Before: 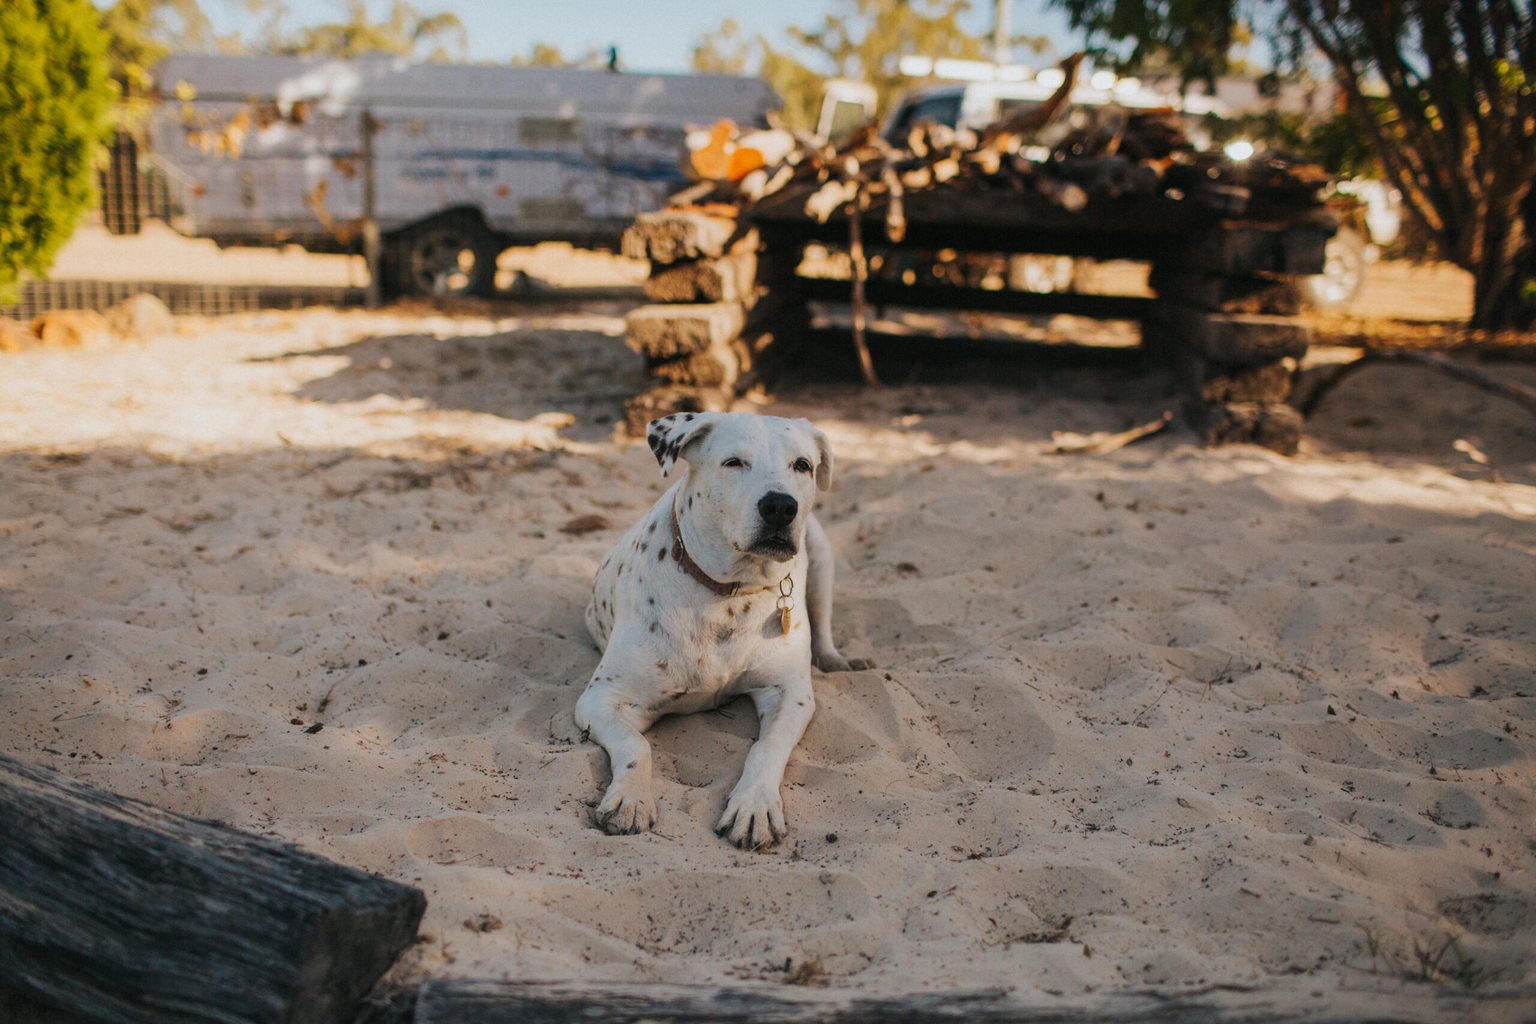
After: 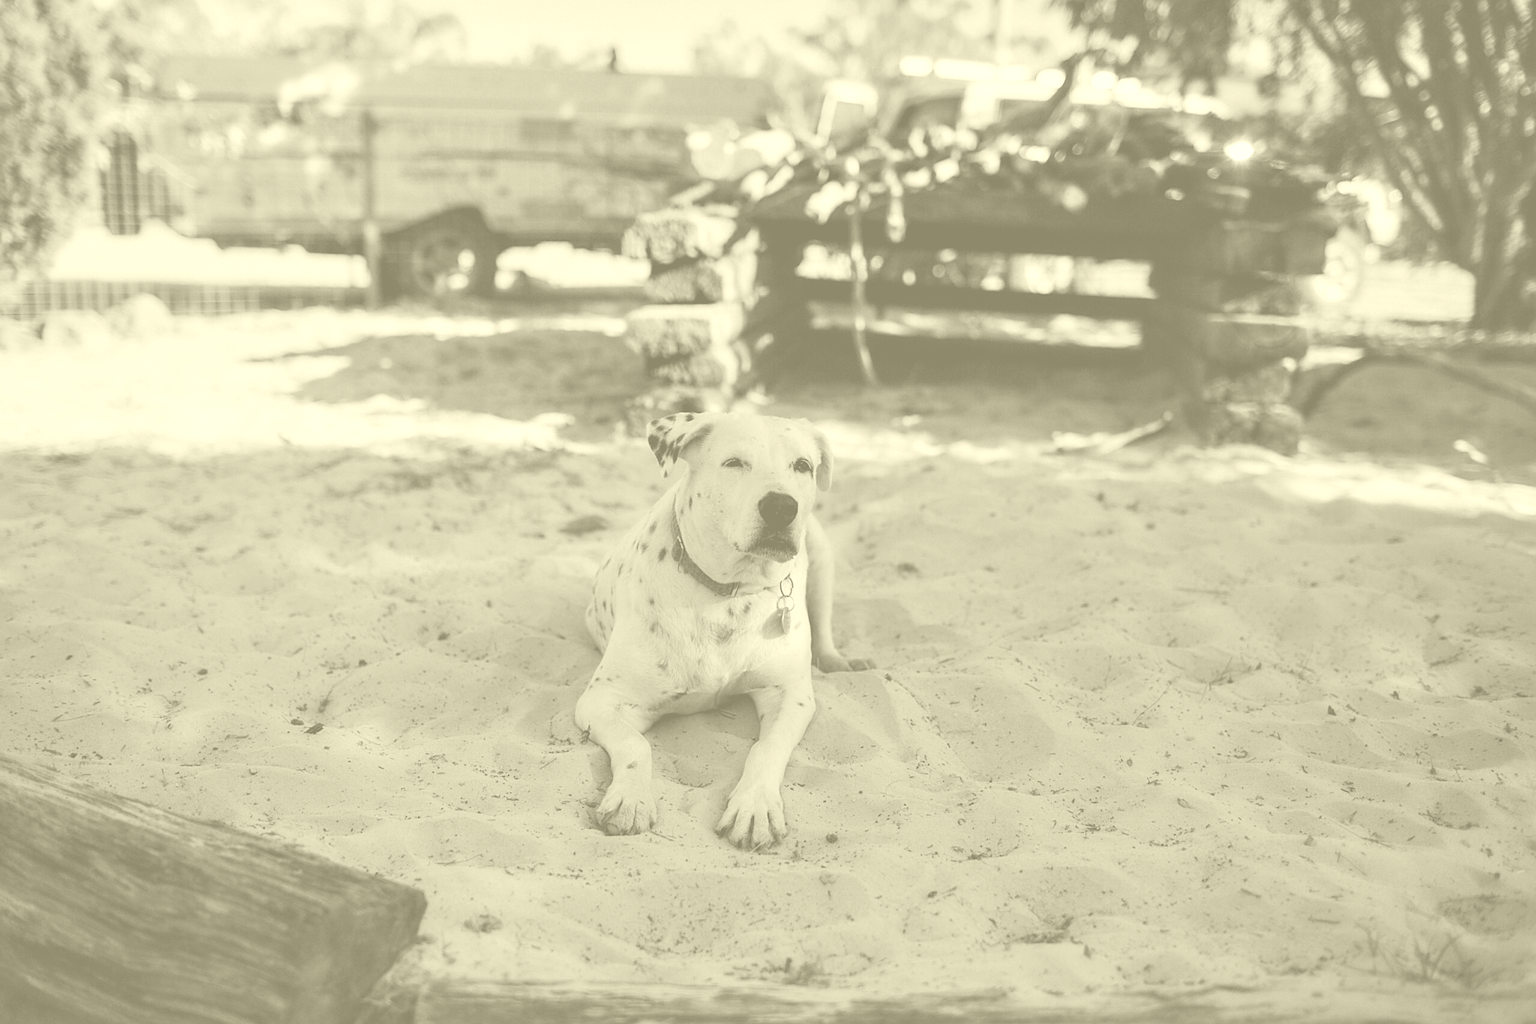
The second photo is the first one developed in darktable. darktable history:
sharpen: amount 0.55
contrast equalizer: y [[0.514, 0.573, 0.581, 0.508, 0.5, 0.5], [0.5 ×6], [0.5 ×6], [0 ×6], [0 ×6]], mix 0.79
colorize: hue 43.2°, saturation 40%, version 1
color correction: highlights a* -20.17, highlights b* 20.27, shadows a* 20.03, shadows b* -20.46, saturation 0.43
color balance rgb: perceptual saturation grading › global saturation 20%, perceptual saturation grading › highlights -25%, perceptual saturation grading › shadows 50%
